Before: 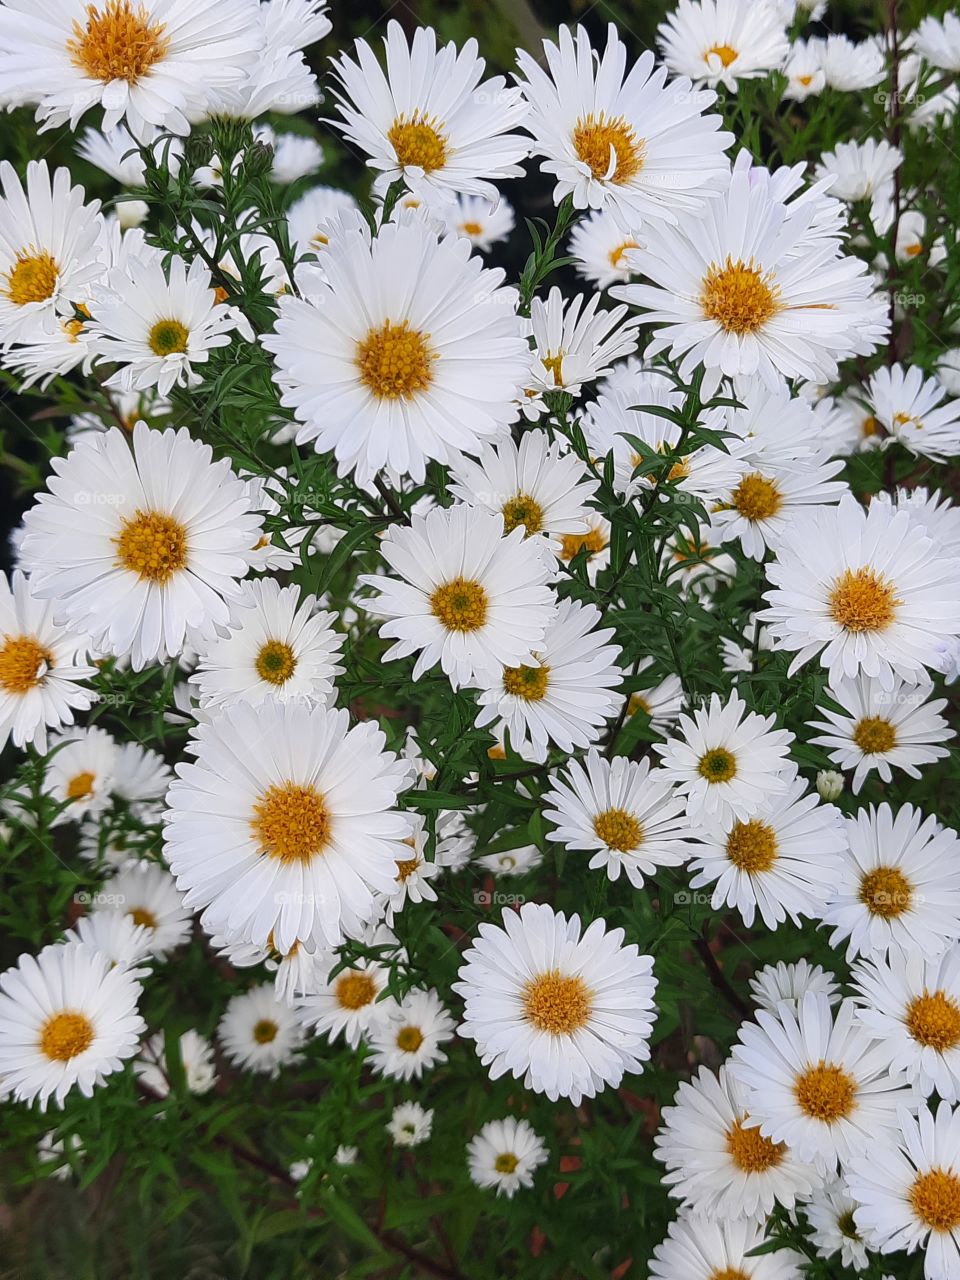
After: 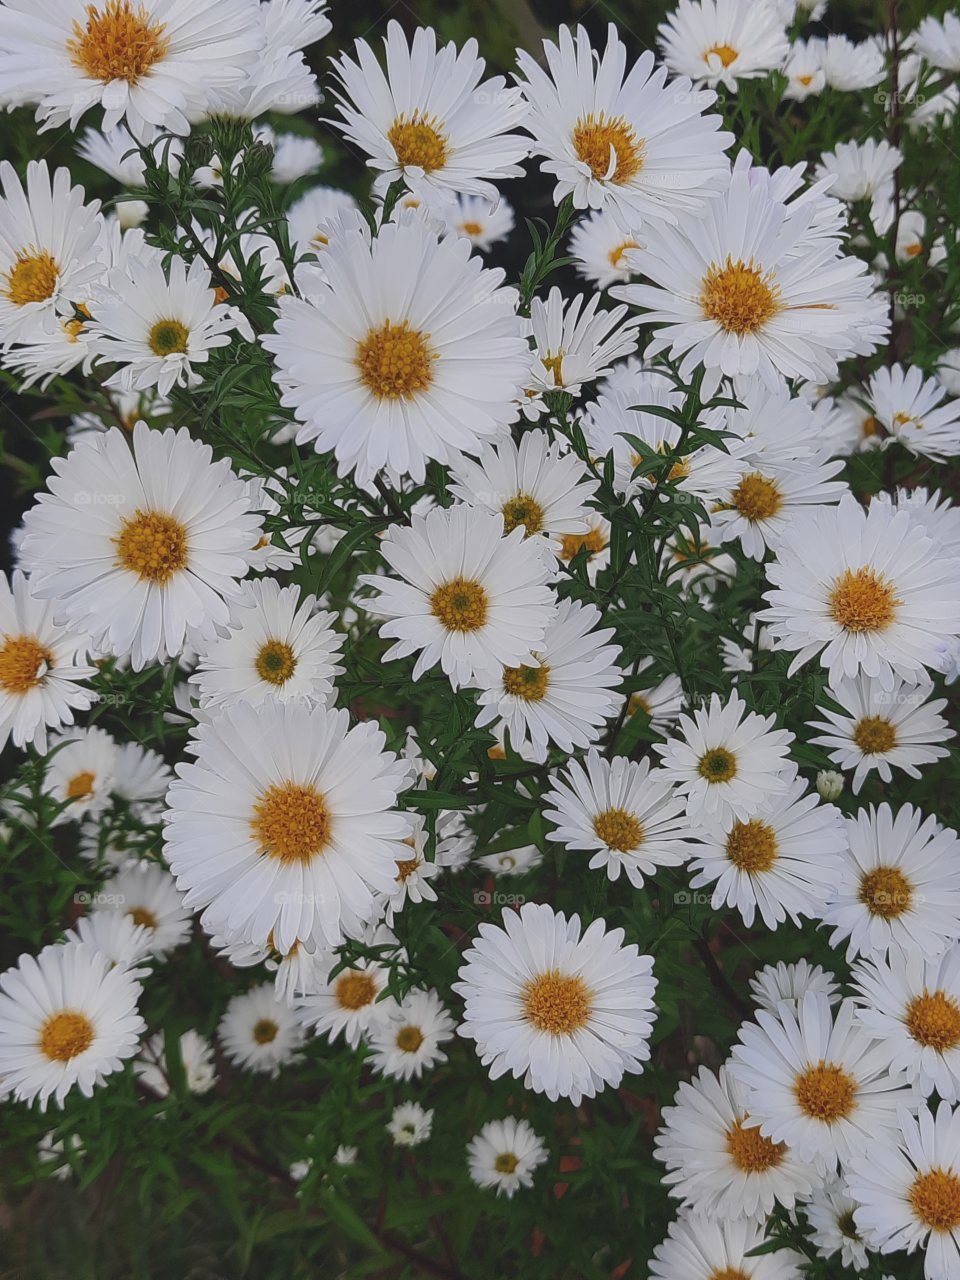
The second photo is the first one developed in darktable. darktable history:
exposure: black level correction -0.015, exposure -0.521 EV, compensate highlight preservation false
